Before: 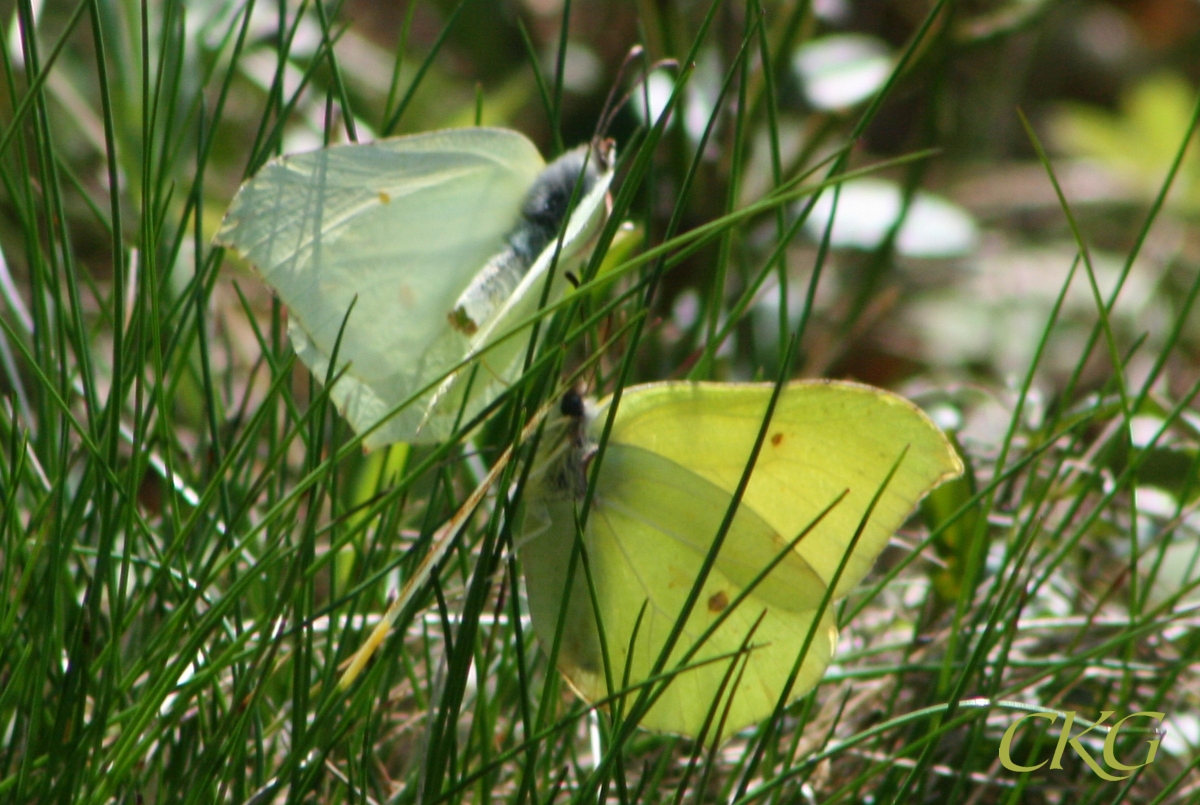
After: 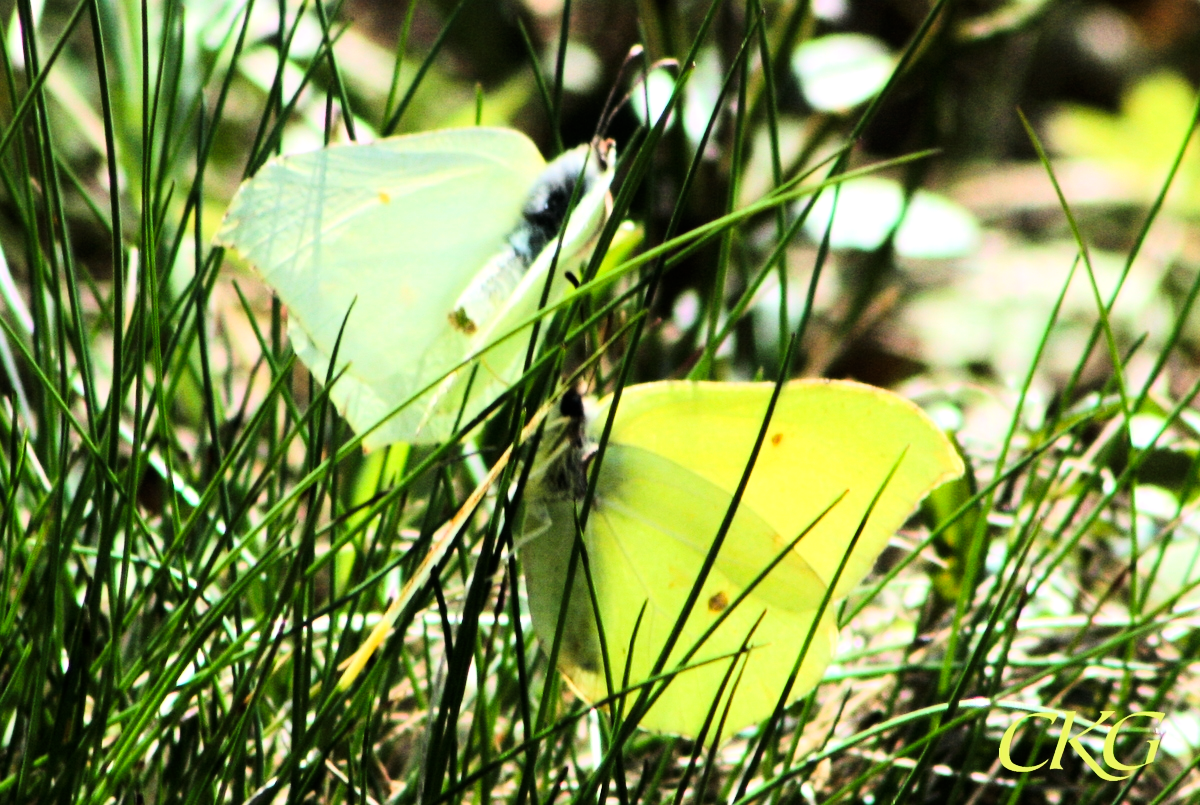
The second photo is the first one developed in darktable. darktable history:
tone equalizer: -8 EV -0.75 EV, -7 EV -0.7 EV, -6 EV -0.6 EV, -5 EV -0.4 EV, -3 EV 0.4 EV, -2 EV 0.6 EV, -1 EV 0.7 EV, +0 EV 0.75 EV, edges refinement/feathering 500, mask exposure compensation -1.57 EV, preserve details no
tone curve: curves: ch0 [(0, 0) (0.004, 0) (0.133, 0.071) (0.325, 0.456) (0.832, 0.957) (1, 1)], color space Lab, linked channels, preserve colors none
base curve: curves: ch0 [(0, 0) (0.297, 0.298) (1, 1)], preserve colors none
rgb levels: preserve colors max RGB
